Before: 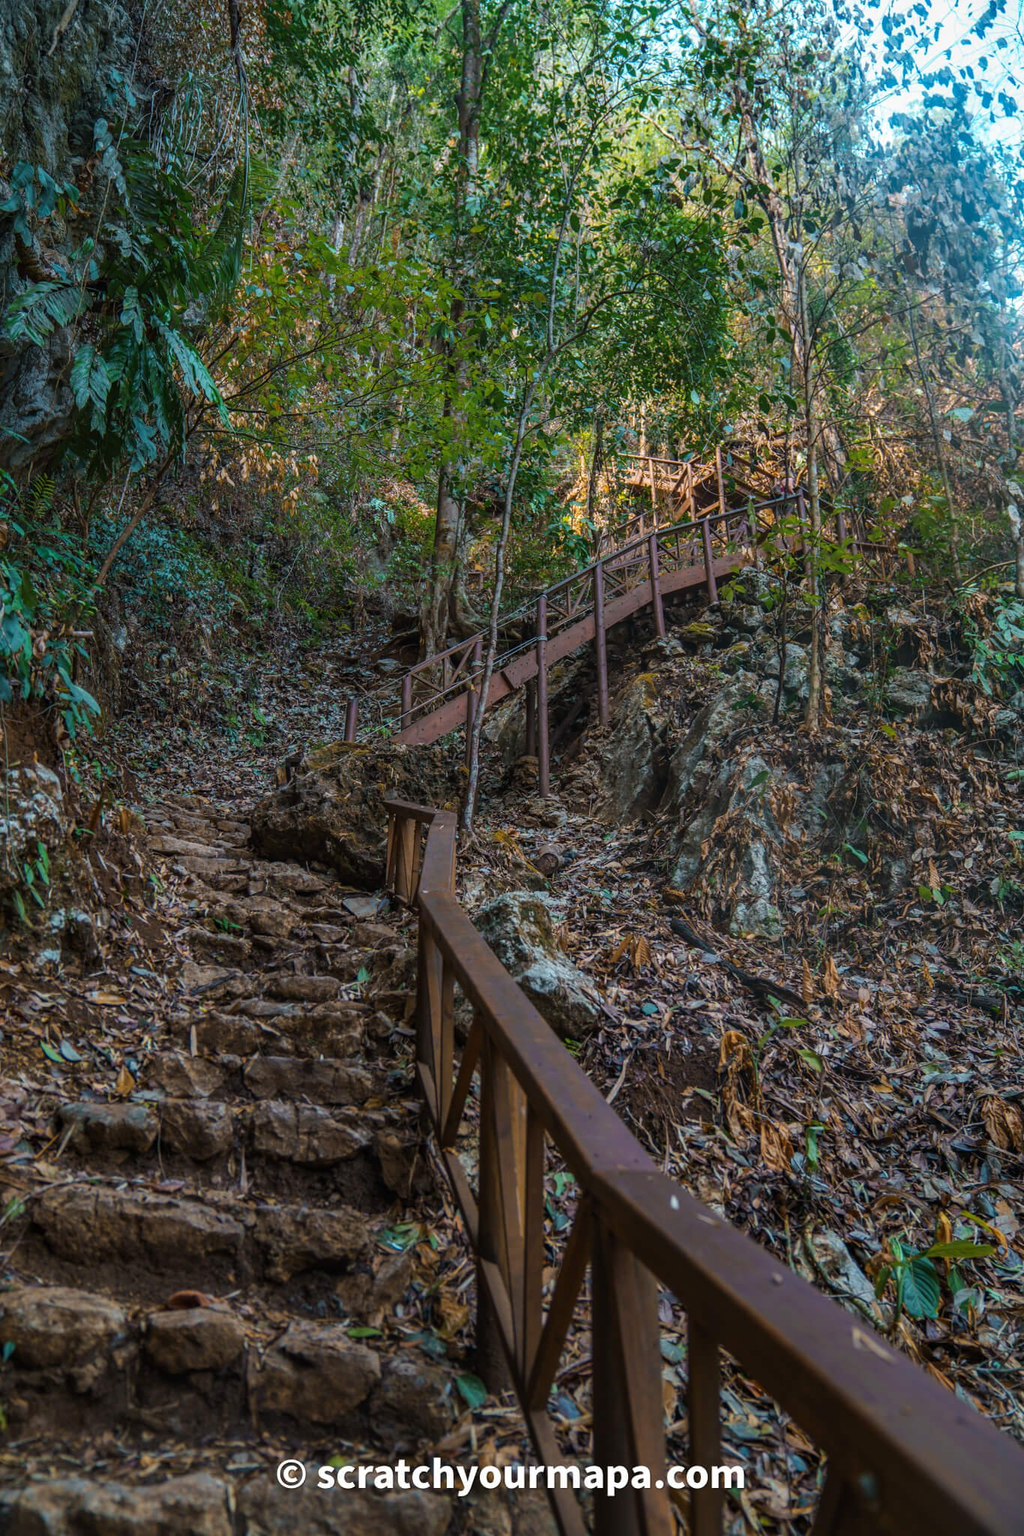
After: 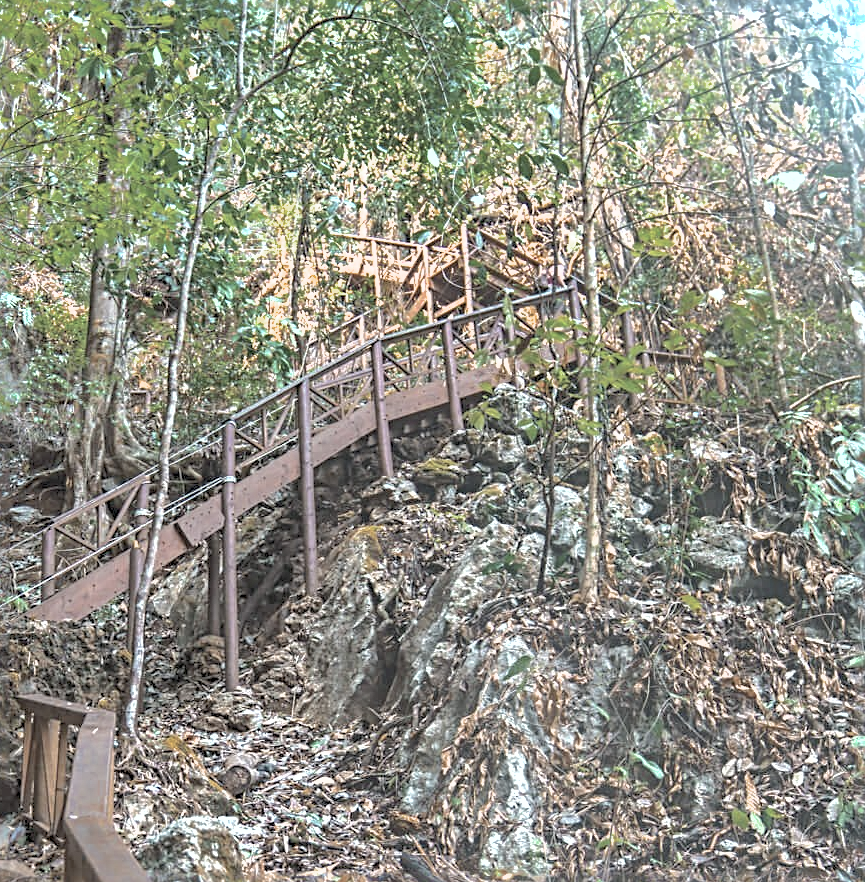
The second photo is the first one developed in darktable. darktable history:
exposure: black level correction 0, exposure 1.685 EV, compensate highlight preservation false
sharpen: radius 3.962
crop: left 36.217%, top 18.194%, right 0.423%, bottom 38.733%
shadows and highlights: on, module defaults
color zones: curves: ch0 [(0.27, 0.396) (0.563, 0.504) (0.75, 0.5) (0.787, 0.307)]
contrast brightness saturation: brightness 0.189, saturation -0.505
